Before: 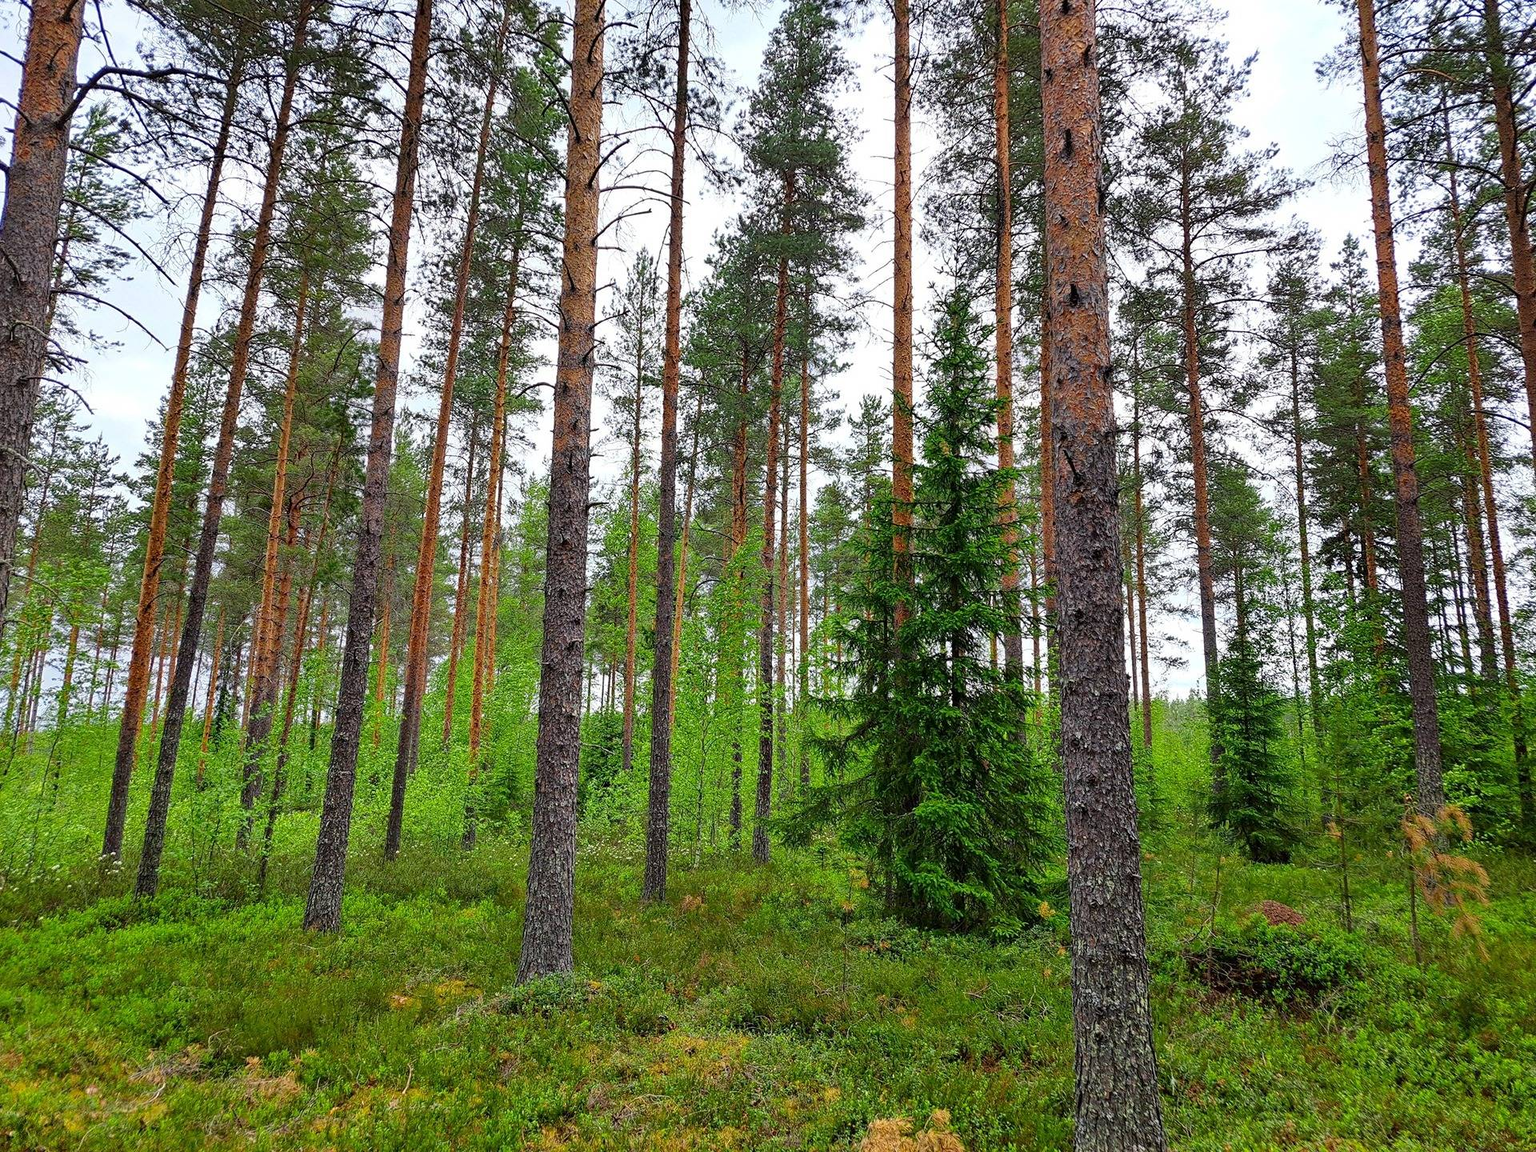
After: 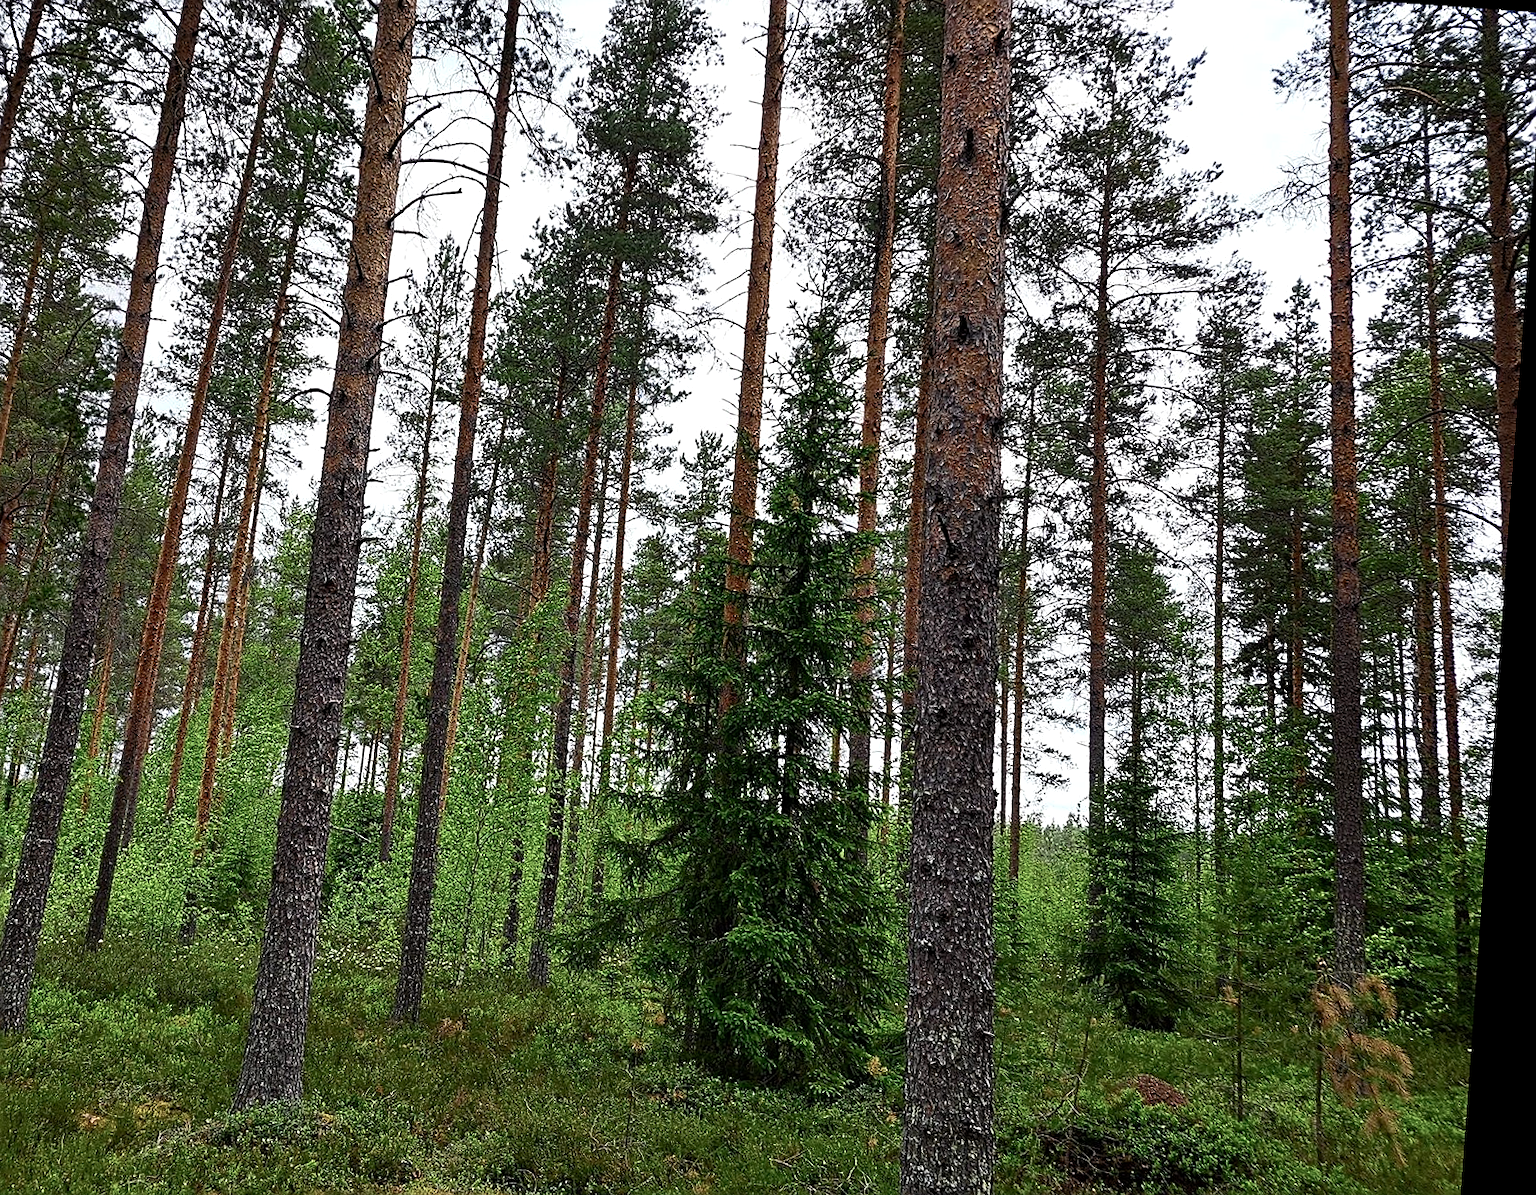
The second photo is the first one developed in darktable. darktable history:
color balance rgb: perceptual saturation grading › highlights -31.88%, perceptual saturation grading › mid-tones 5.8%, perceptual saturation grading › shadows 18.12%, perceptual brilliance grading › highlights 3.62%, perceptual brilliance grading › mid-tones -18.12%, perceptual brilliance grading › shadows -41.3%
crop and rotate: left 20.74%, top 7.912%, right 0.375%, bottom 13.378%
sharpen: on, module defaults
rotate and perspective: rotation 4.1°, automatic cropping off
